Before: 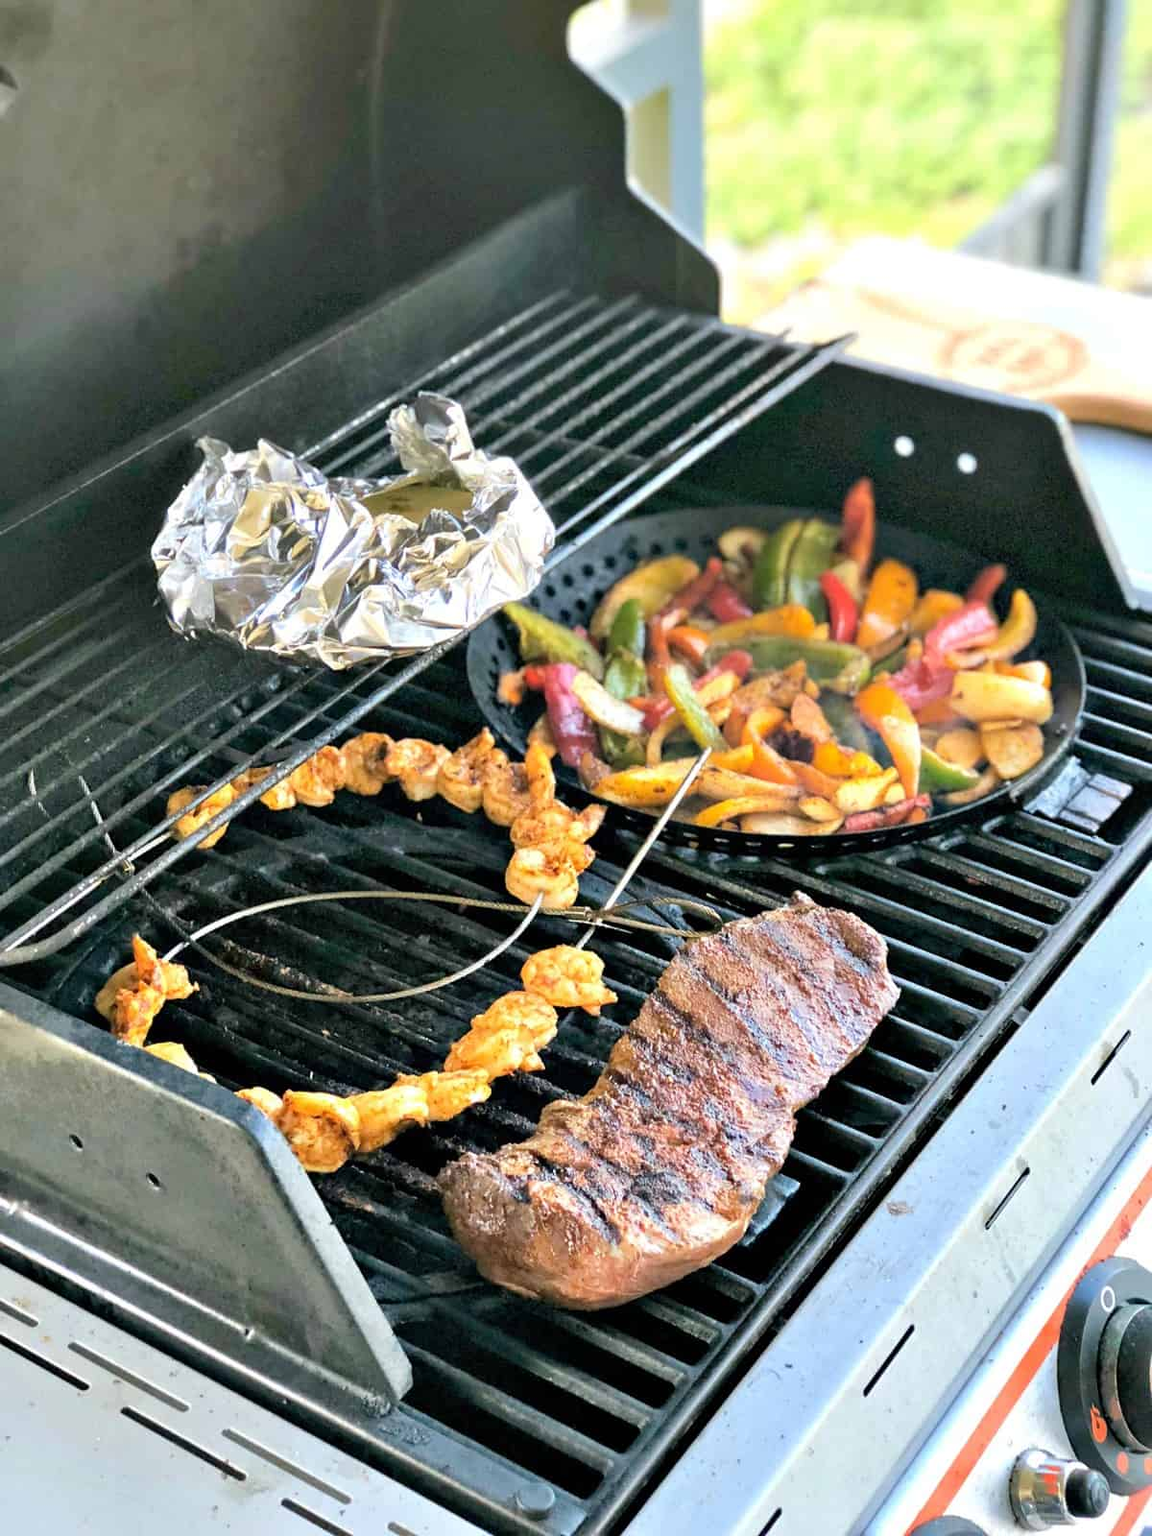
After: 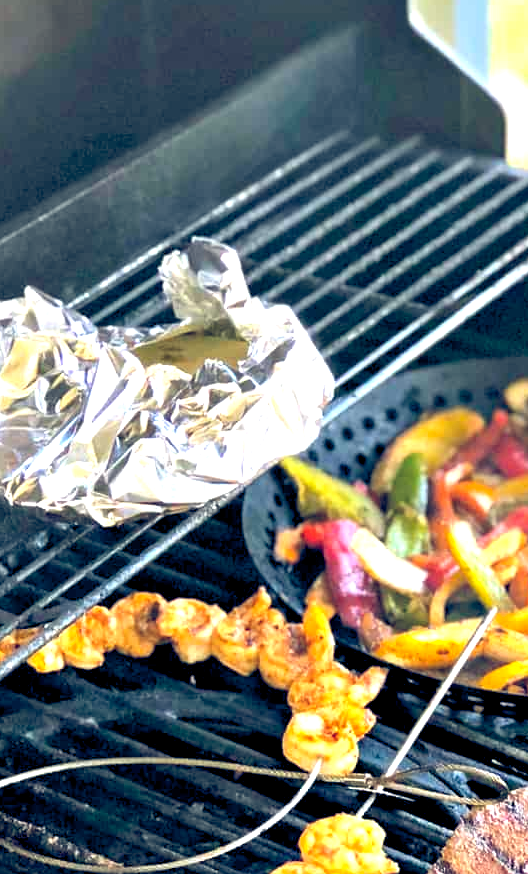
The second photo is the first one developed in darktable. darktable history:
crop: left 20.372%, top 10.749%, right 35.546%, bottom 34.621%
color balance rgb: power › hue 74.98°, global offset › luminance -0.272%, global offset › chroma 0.313%, global offset › hue 261.26°, perceptual saturation grading › global saturation 19.368%, perceptual brilliance grading › global brilliance 17.205%
